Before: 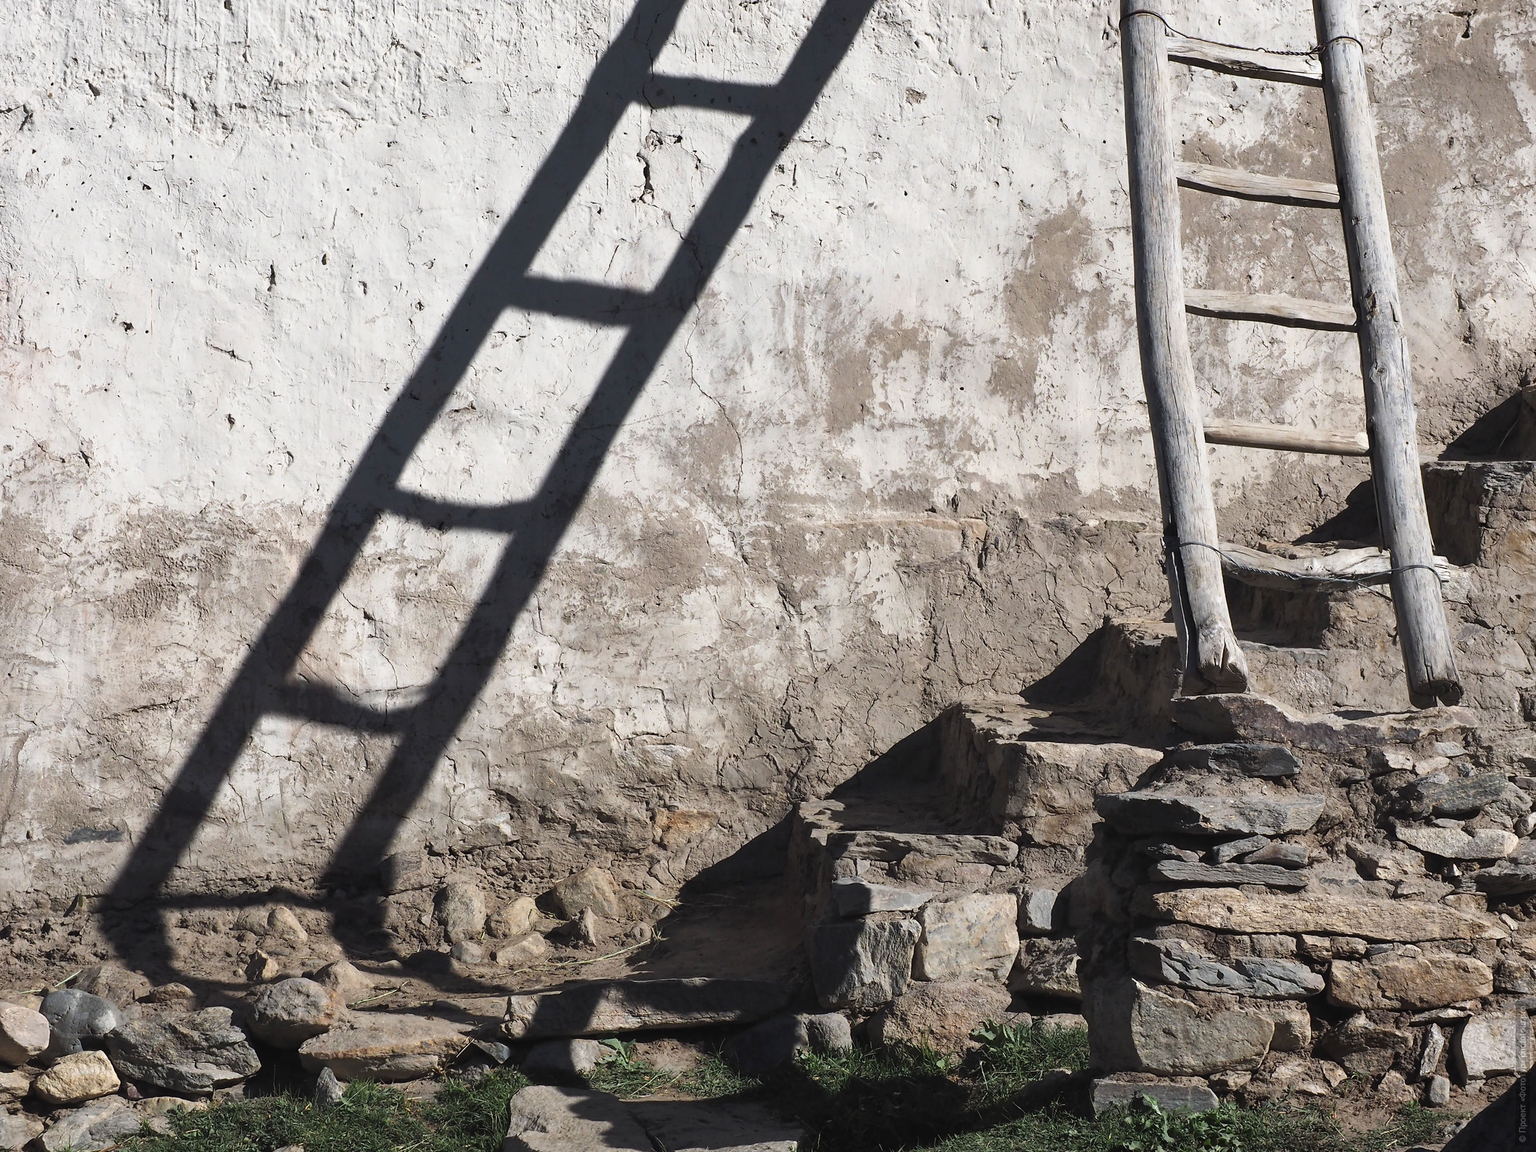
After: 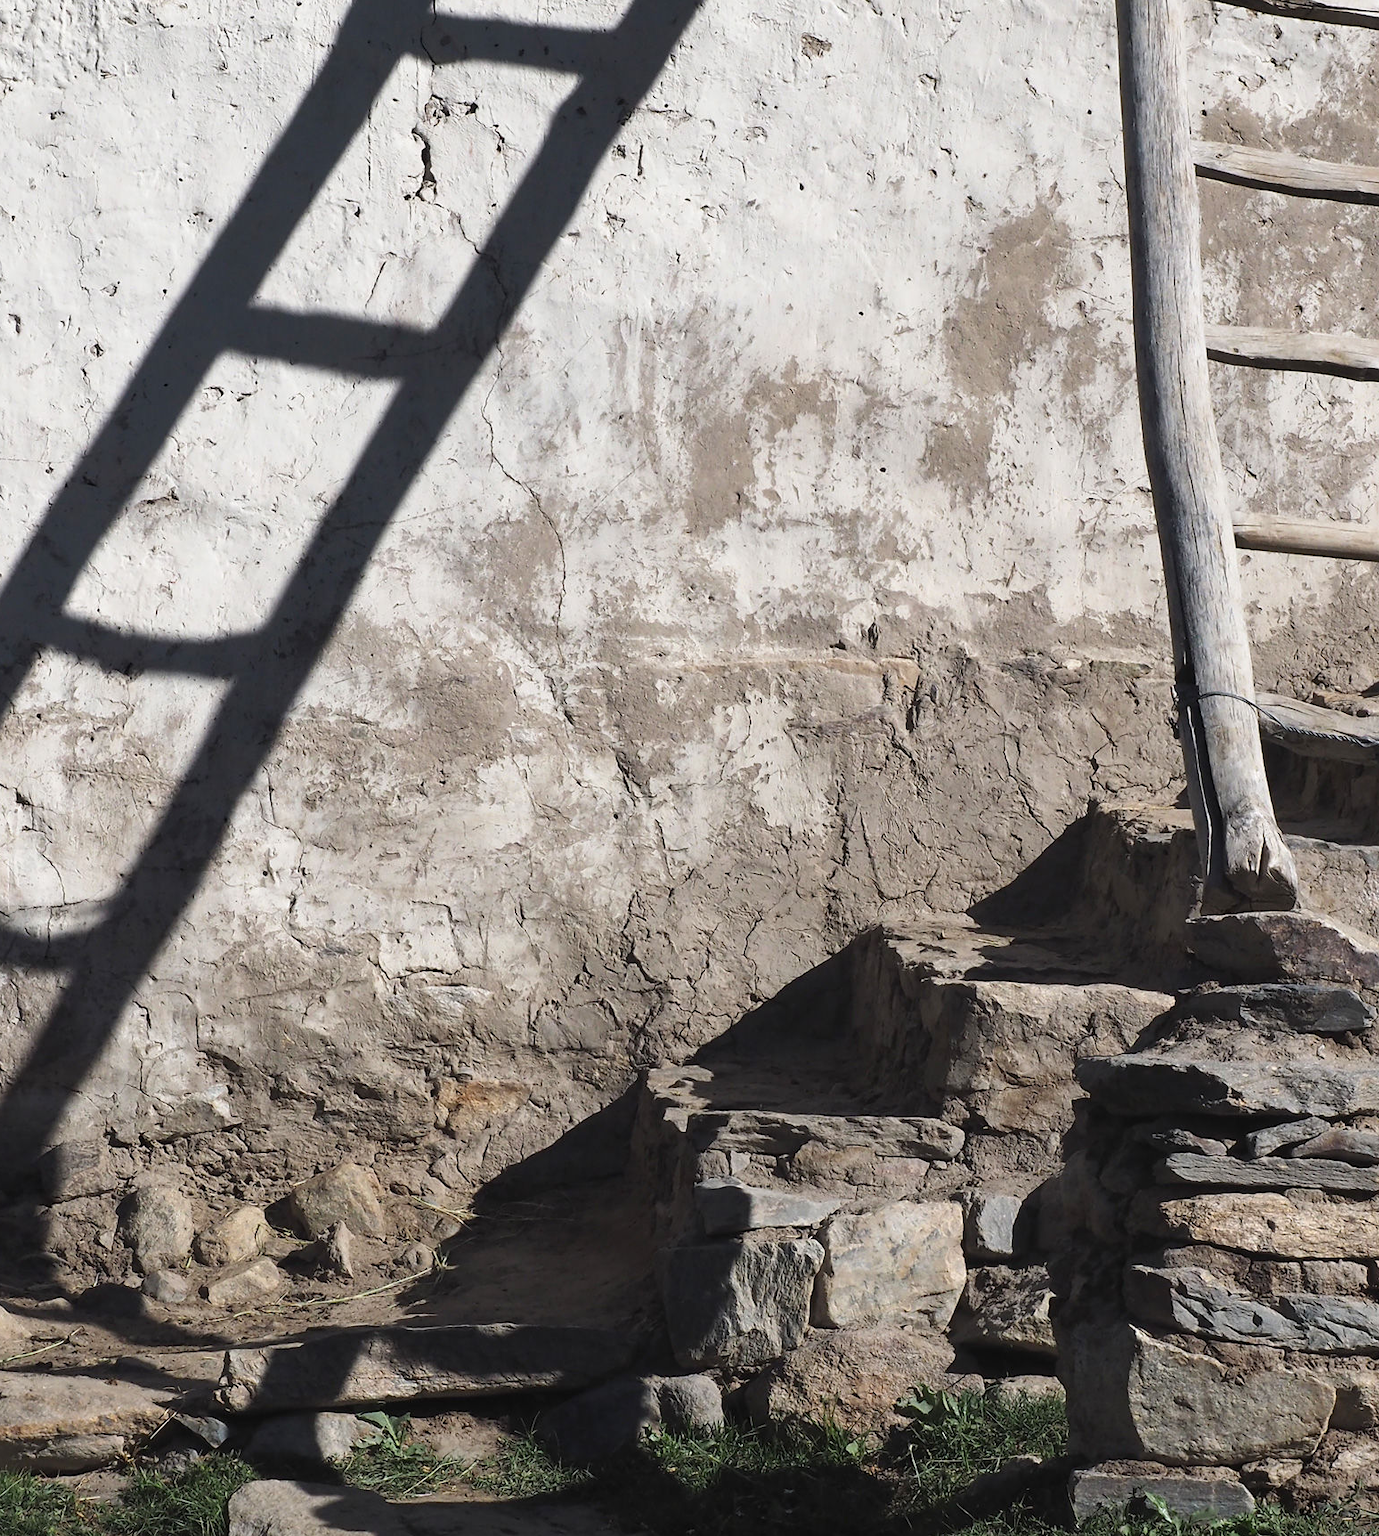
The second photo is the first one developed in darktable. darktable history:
crop and rotate: left 22.995%, top 5.636%, right 15.037%, bottom 2.356%
